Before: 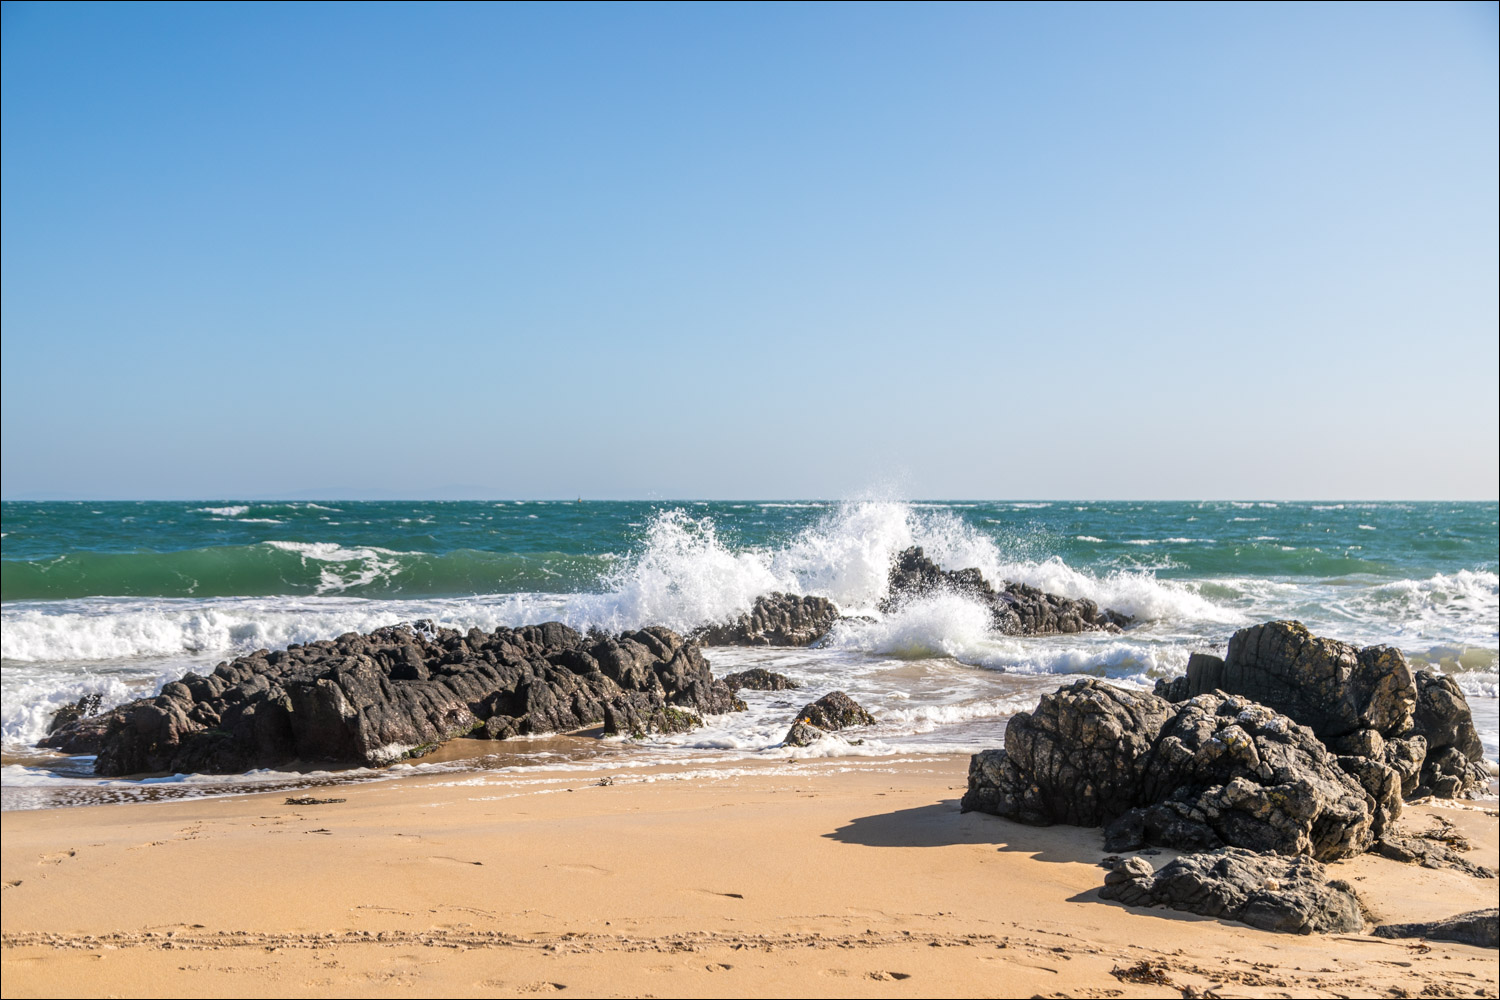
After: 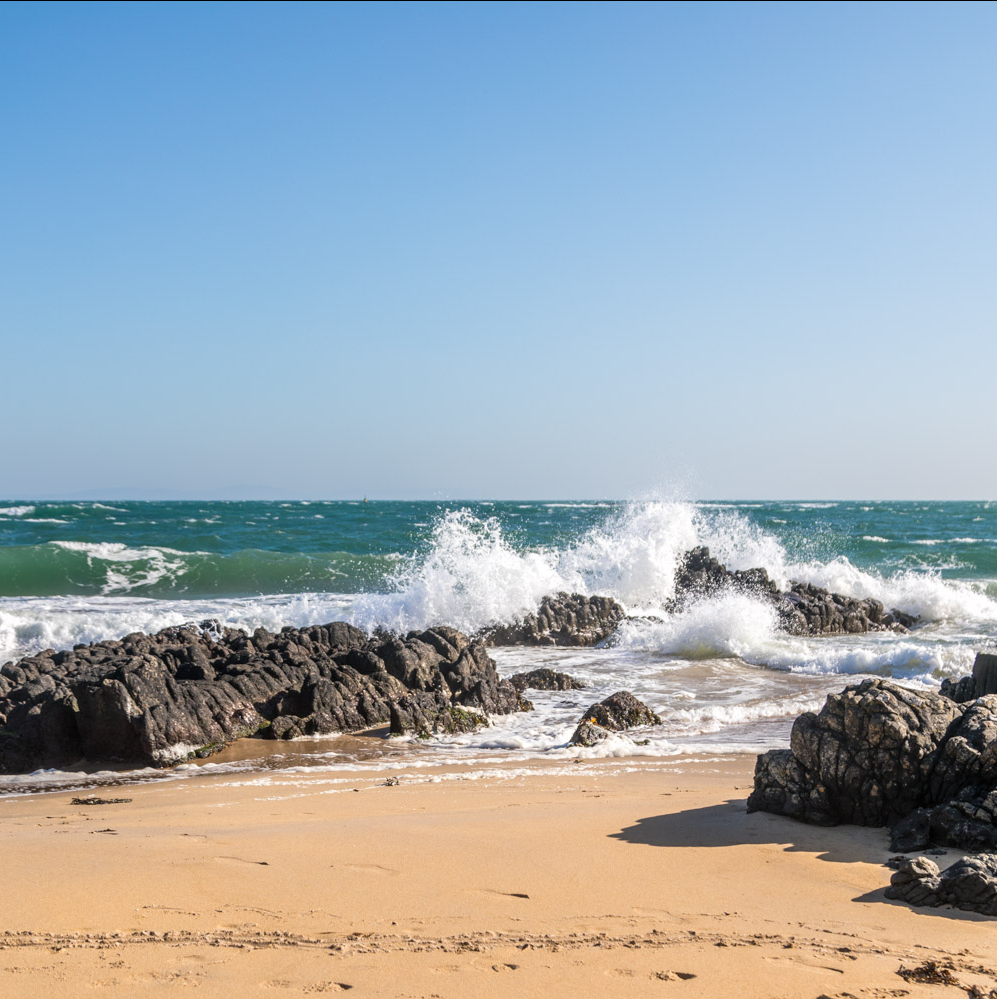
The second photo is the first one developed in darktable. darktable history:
crop and rotate: left 14.322%, right 19.163%
